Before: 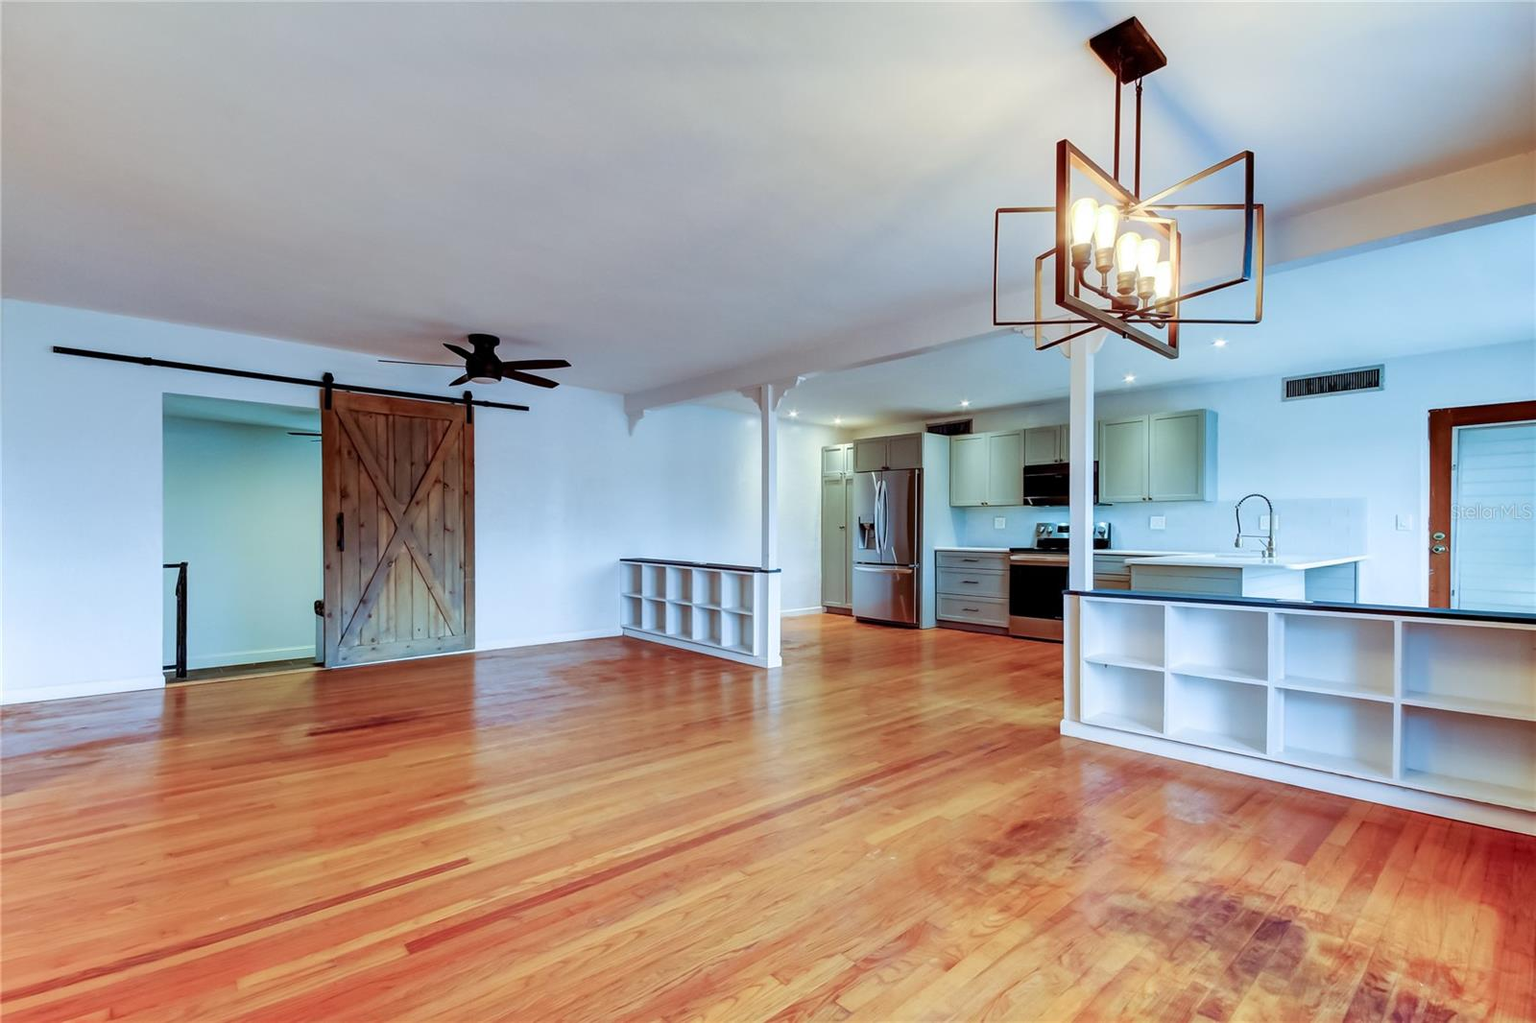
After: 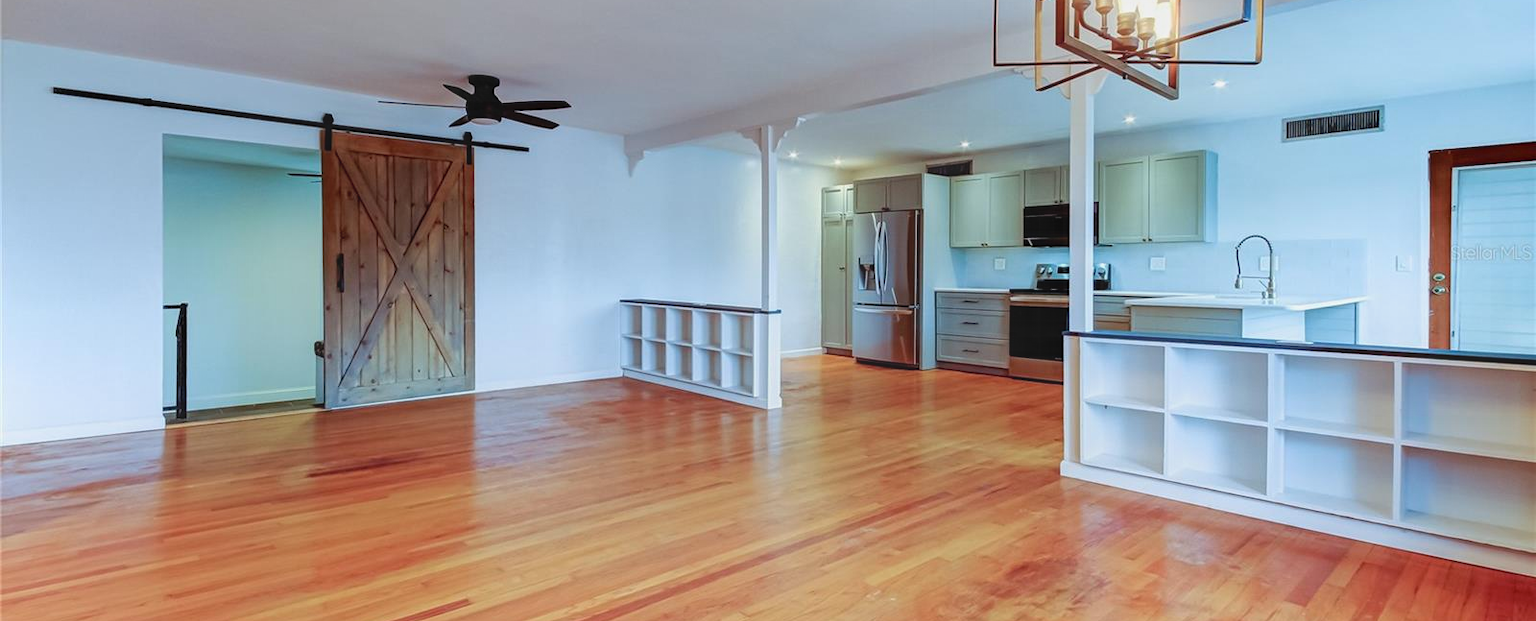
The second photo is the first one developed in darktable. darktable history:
contrast equalizer: y [[0.439, 0.44, 0.442, 0.457, 0.493, 0.498], [0.5 ×6], [0.5 ×6], [0 ×6], [0 ×6]]
crop and rotate: top 25.357%, bottom 13.942%
